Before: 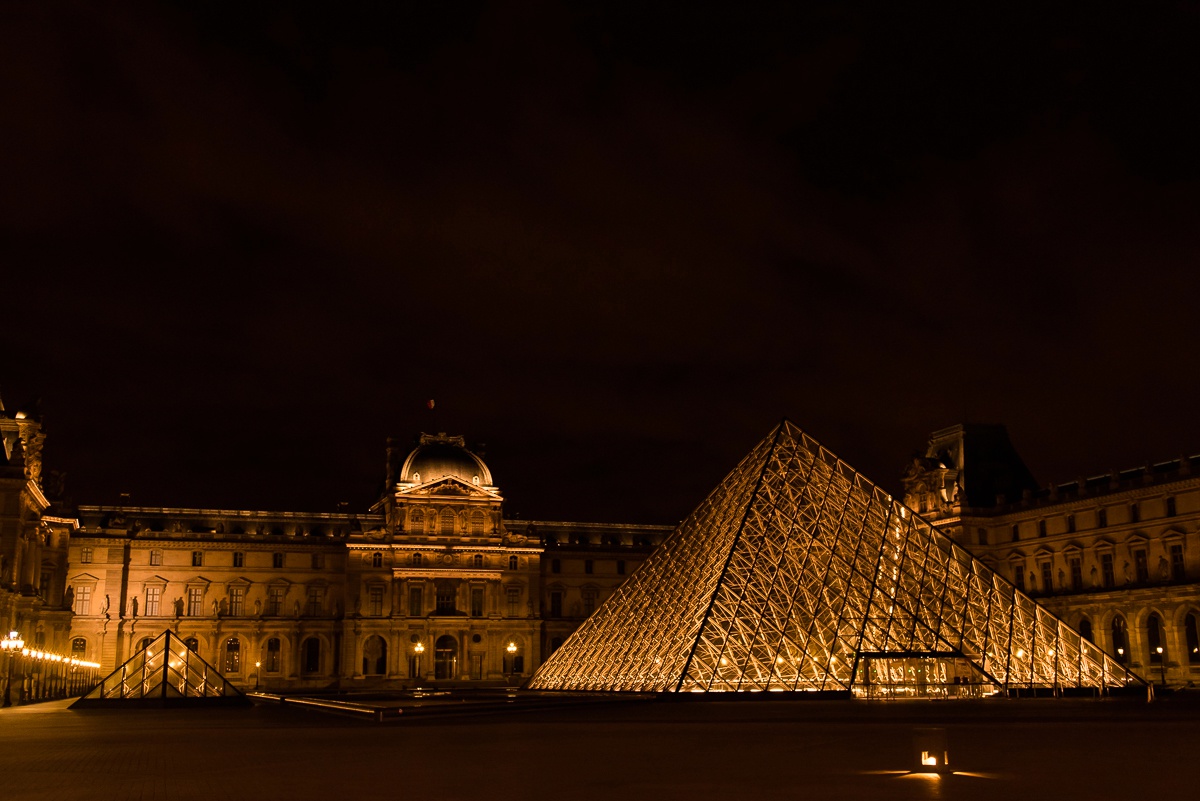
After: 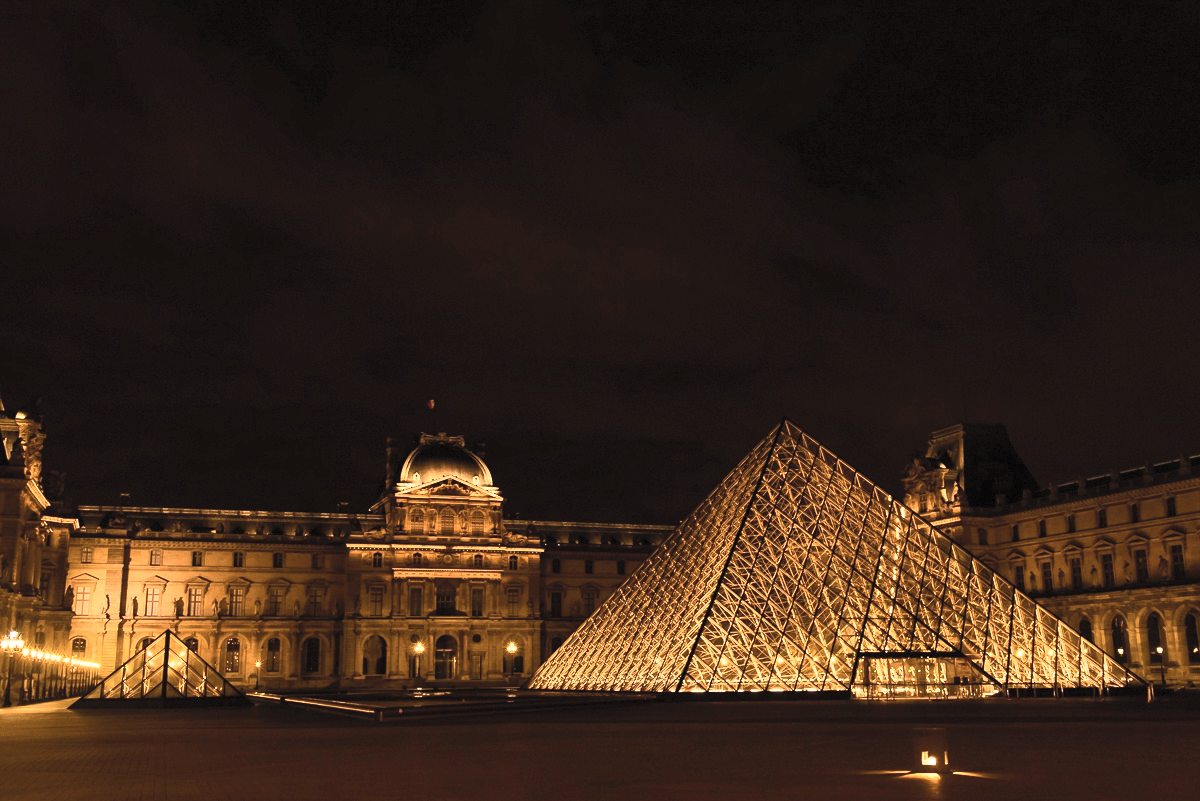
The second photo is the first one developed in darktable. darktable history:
tone equalizer: on, module defaults
contrast brightness saturation: contrast 0.39, brightness 0.53
